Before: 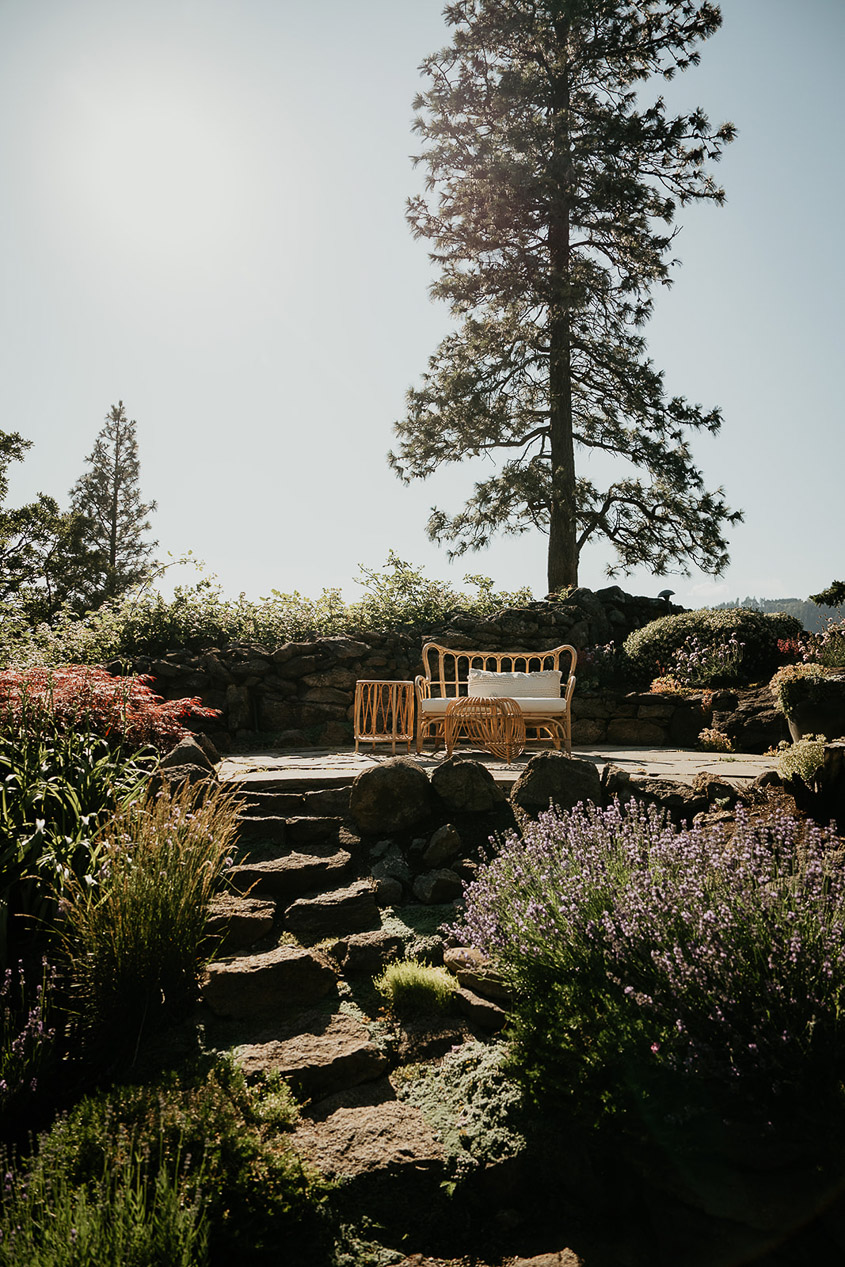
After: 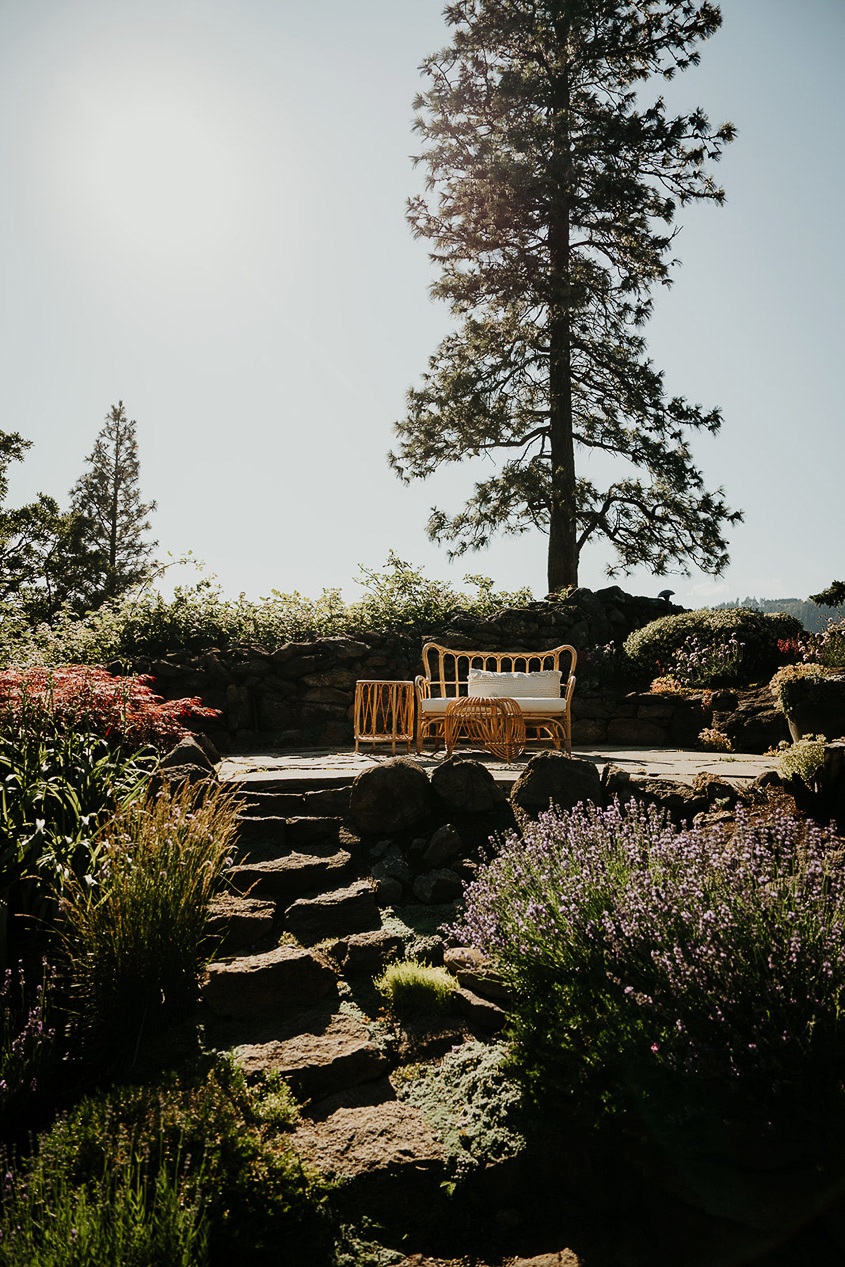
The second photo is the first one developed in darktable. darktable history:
tone curve: curves: ch0 [(0, 0) (0.003, 0.002) (0.011, 0.009) (0.025, 0.02) (0.044, 0.034) (0.069, 0.046) (0.1, 0.062) (0.136, 0.083) (0.177, 0.119) (0.224, 0.162) (0.277, 0.216) (0.335, 0.282) (0.399, 0.365) (0.468, 0.457) (0.543, 0.541) (0.623, 0.624) (0.709, 0.713) (0.801, 0.797) (0.898, 0.889) (1, 1)], preserve colors none
